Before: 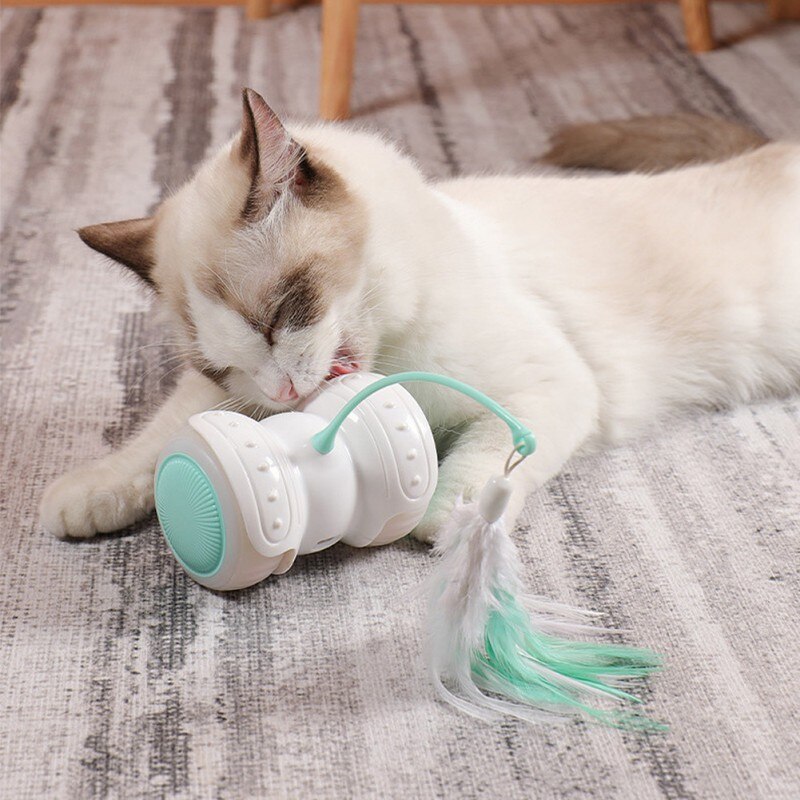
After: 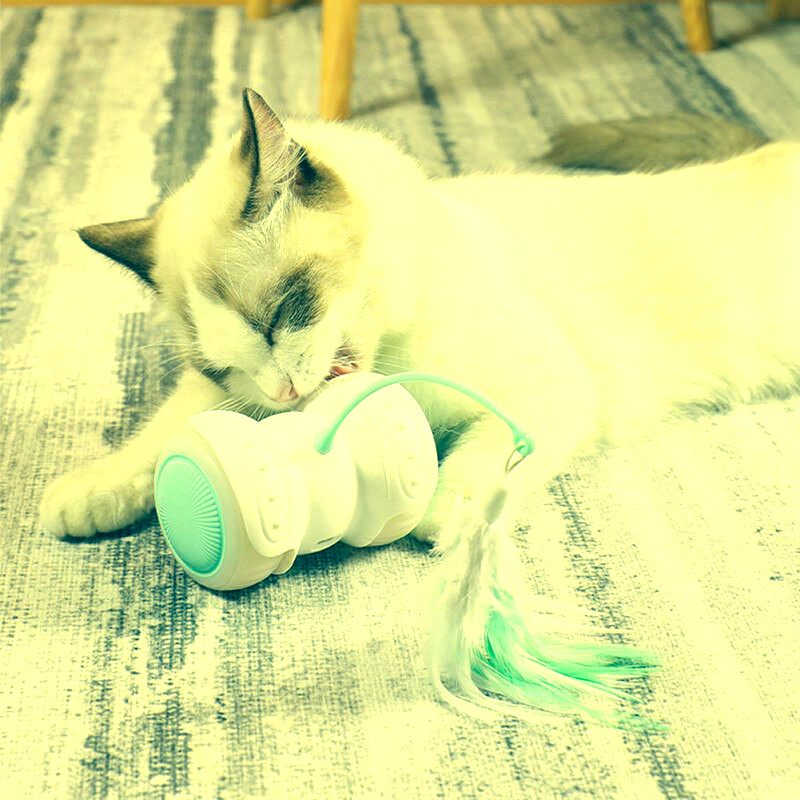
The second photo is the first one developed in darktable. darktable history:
color balance: on, module defaults
color correction: highlights a* -15.58, highlights b* 40, shadows a* -40, shadows b* -26.18
white balance: red 1.009, blue 0.985
exposure: exposure 0.935 EV, compensate highlight preservation false
local contrast: highlights 100%, shadows 100%, detail 120%, midtone range 0.2
